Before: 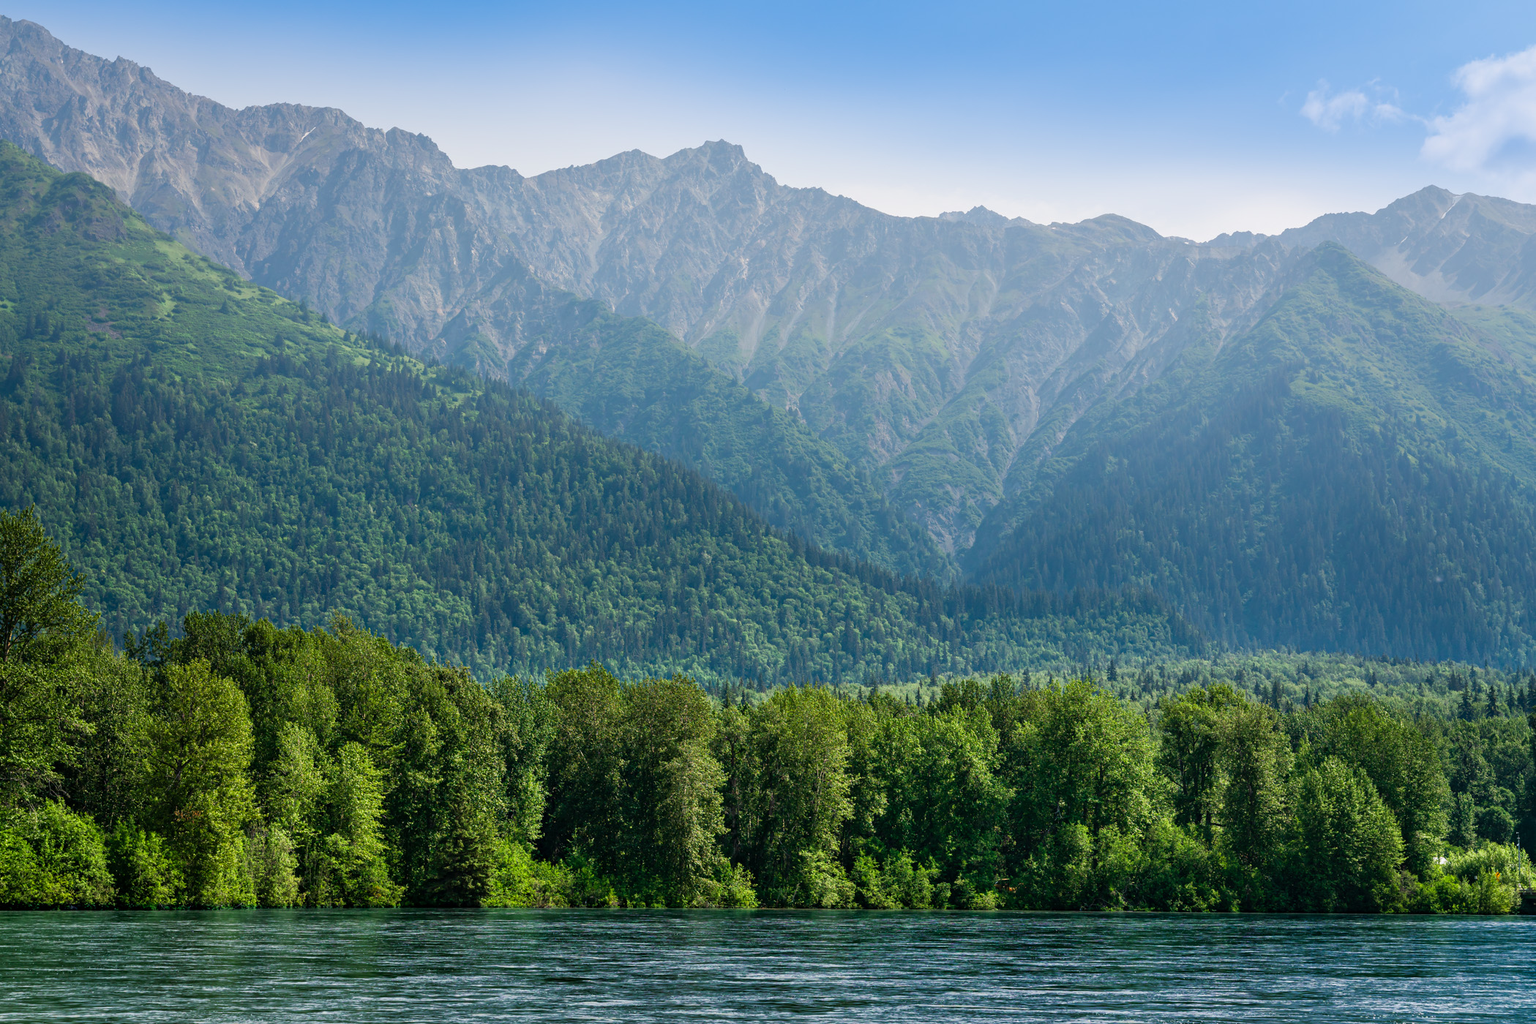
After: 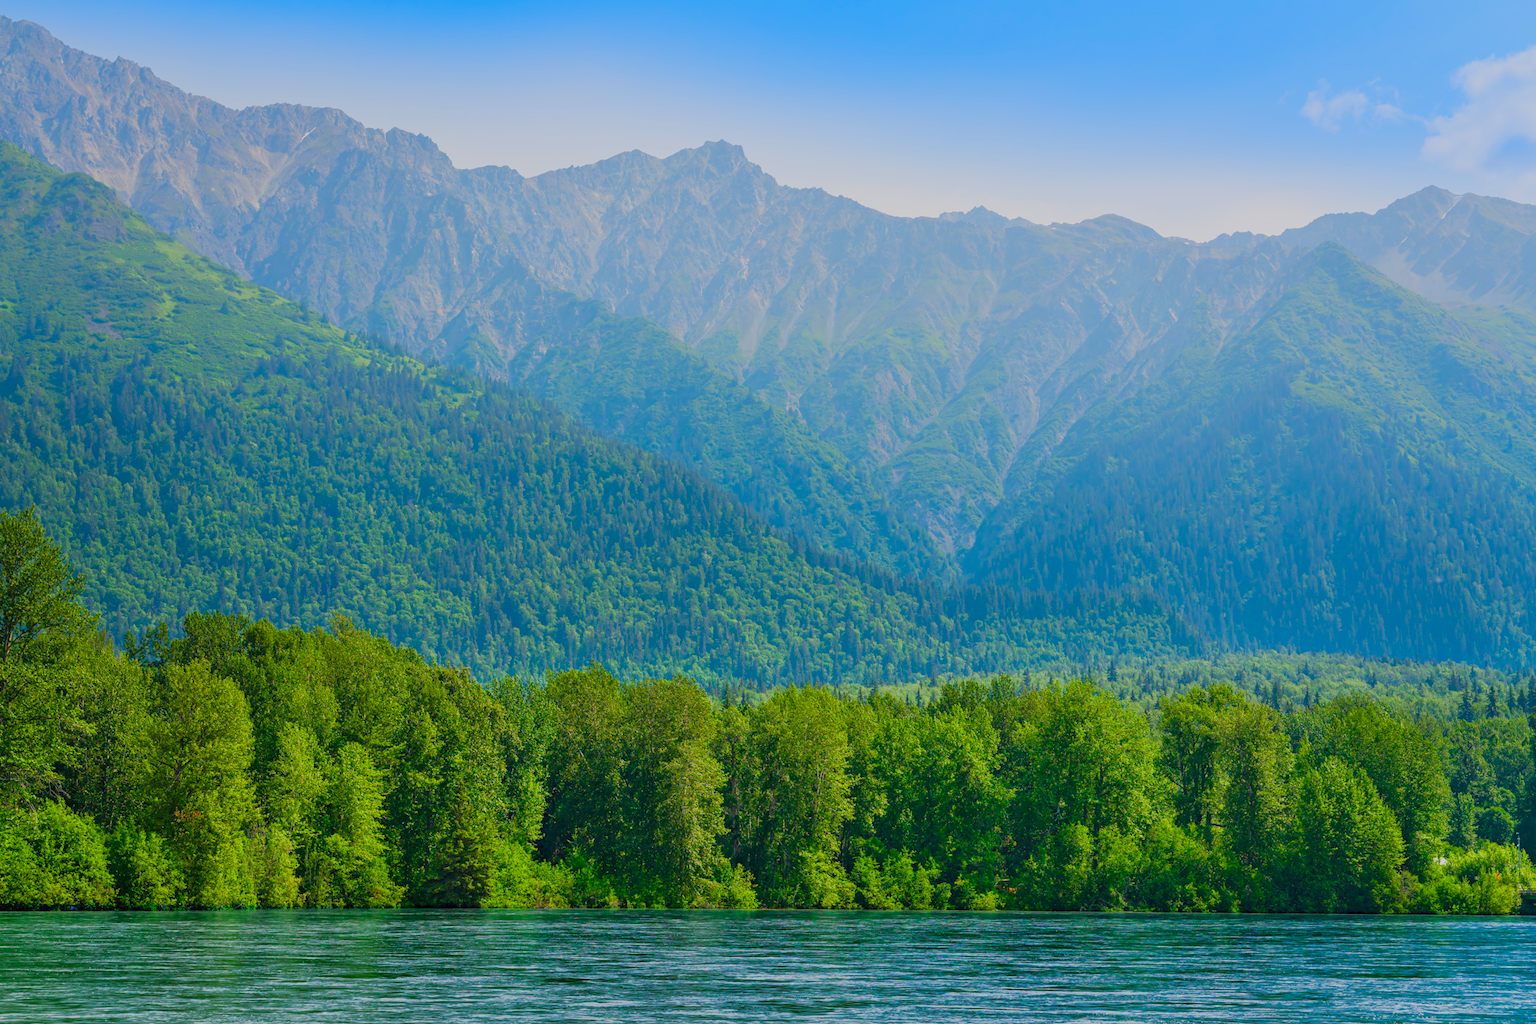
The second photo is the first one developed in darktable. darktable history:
color balance rgb: perceptual saturation grading › global saturation 30.226%, contrast -29.878%
contrast brightness saturation: contrast 0.073, brightness 0.073, saturation 0.176
